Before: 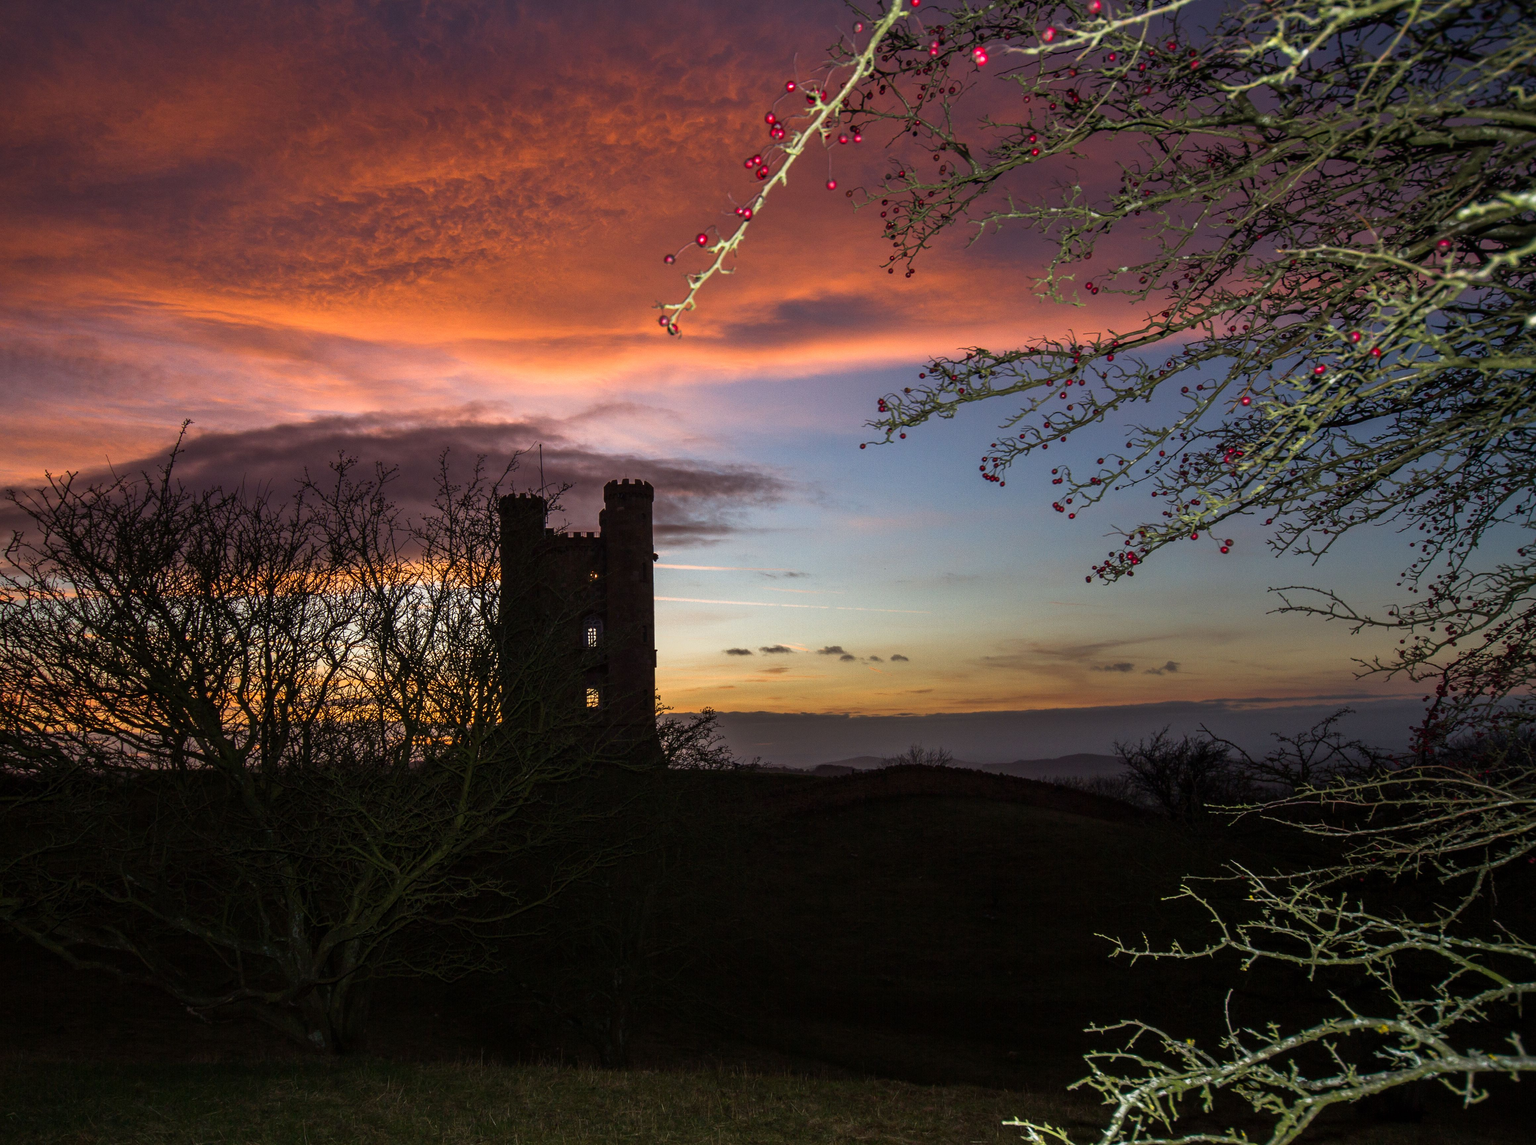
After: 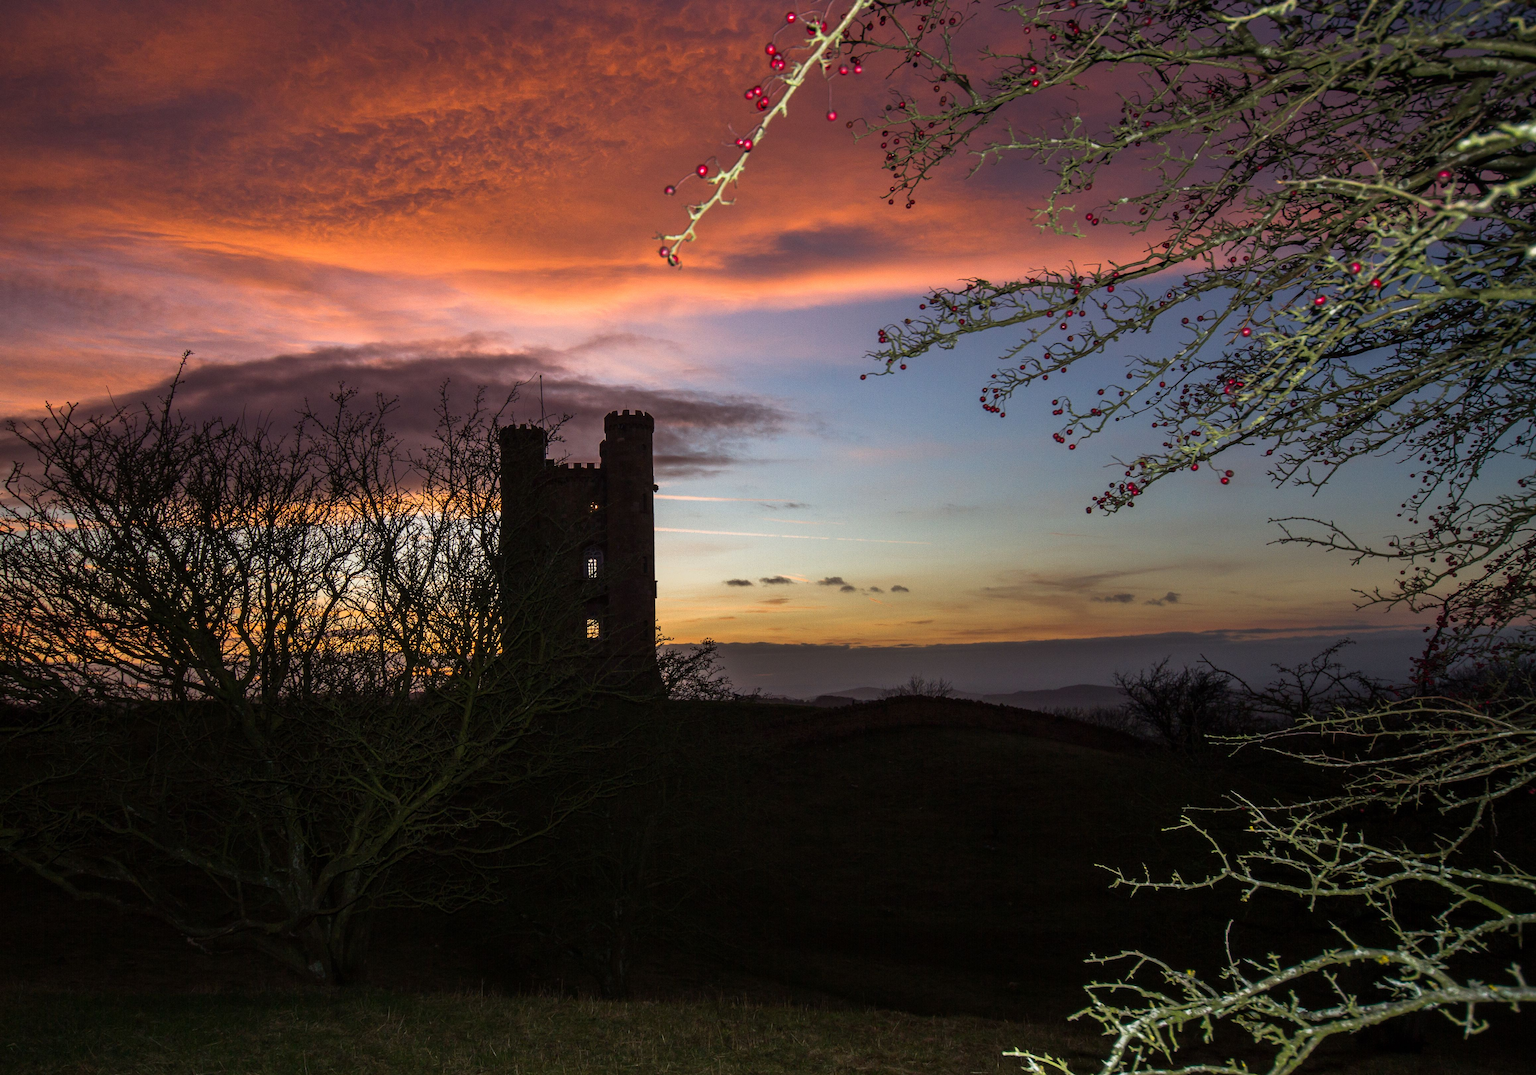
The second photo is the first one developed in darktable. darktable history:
crop and rotate: top 6.058%
